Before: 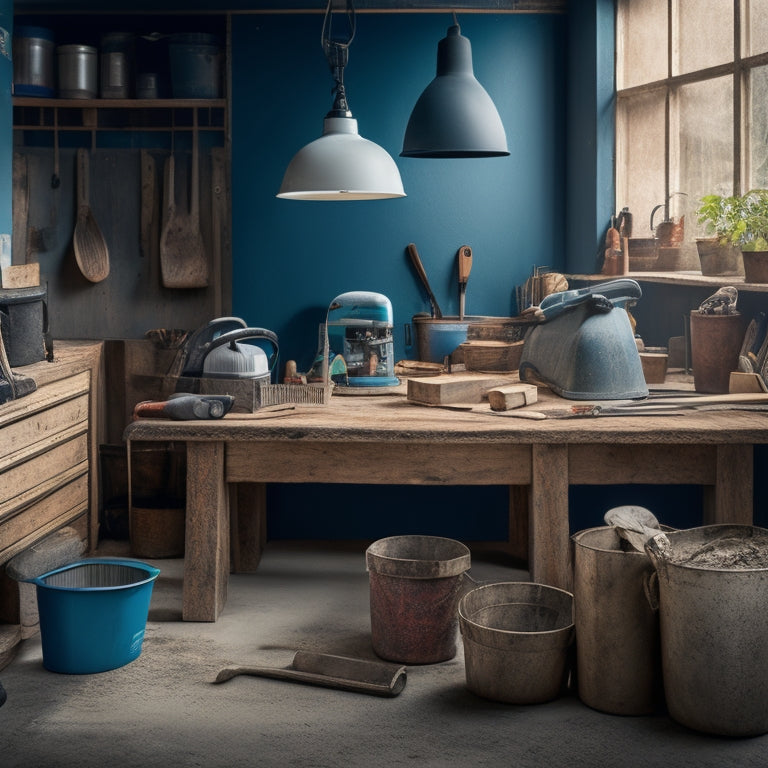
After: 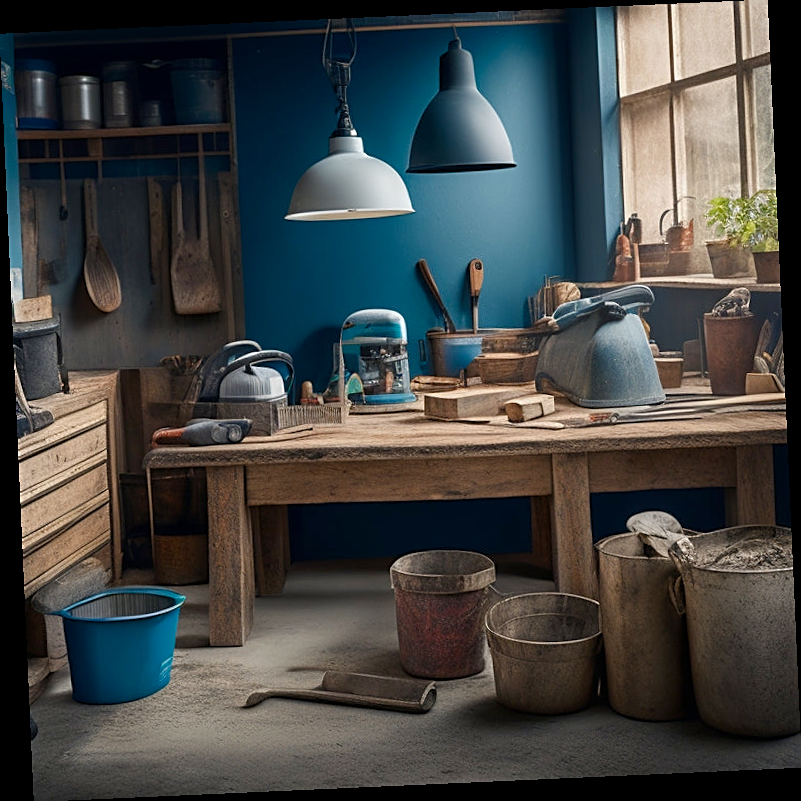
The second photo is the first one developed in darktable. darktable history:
rotate and perspective: rotation -2.56°, automatic cropping off
sharpen: on, module defaults
color balance rgb: perceptual saturation grading › global saturation 20%, perceptual saturation grading › highlights -25%, perceptual saturation grading › shadows 25%
